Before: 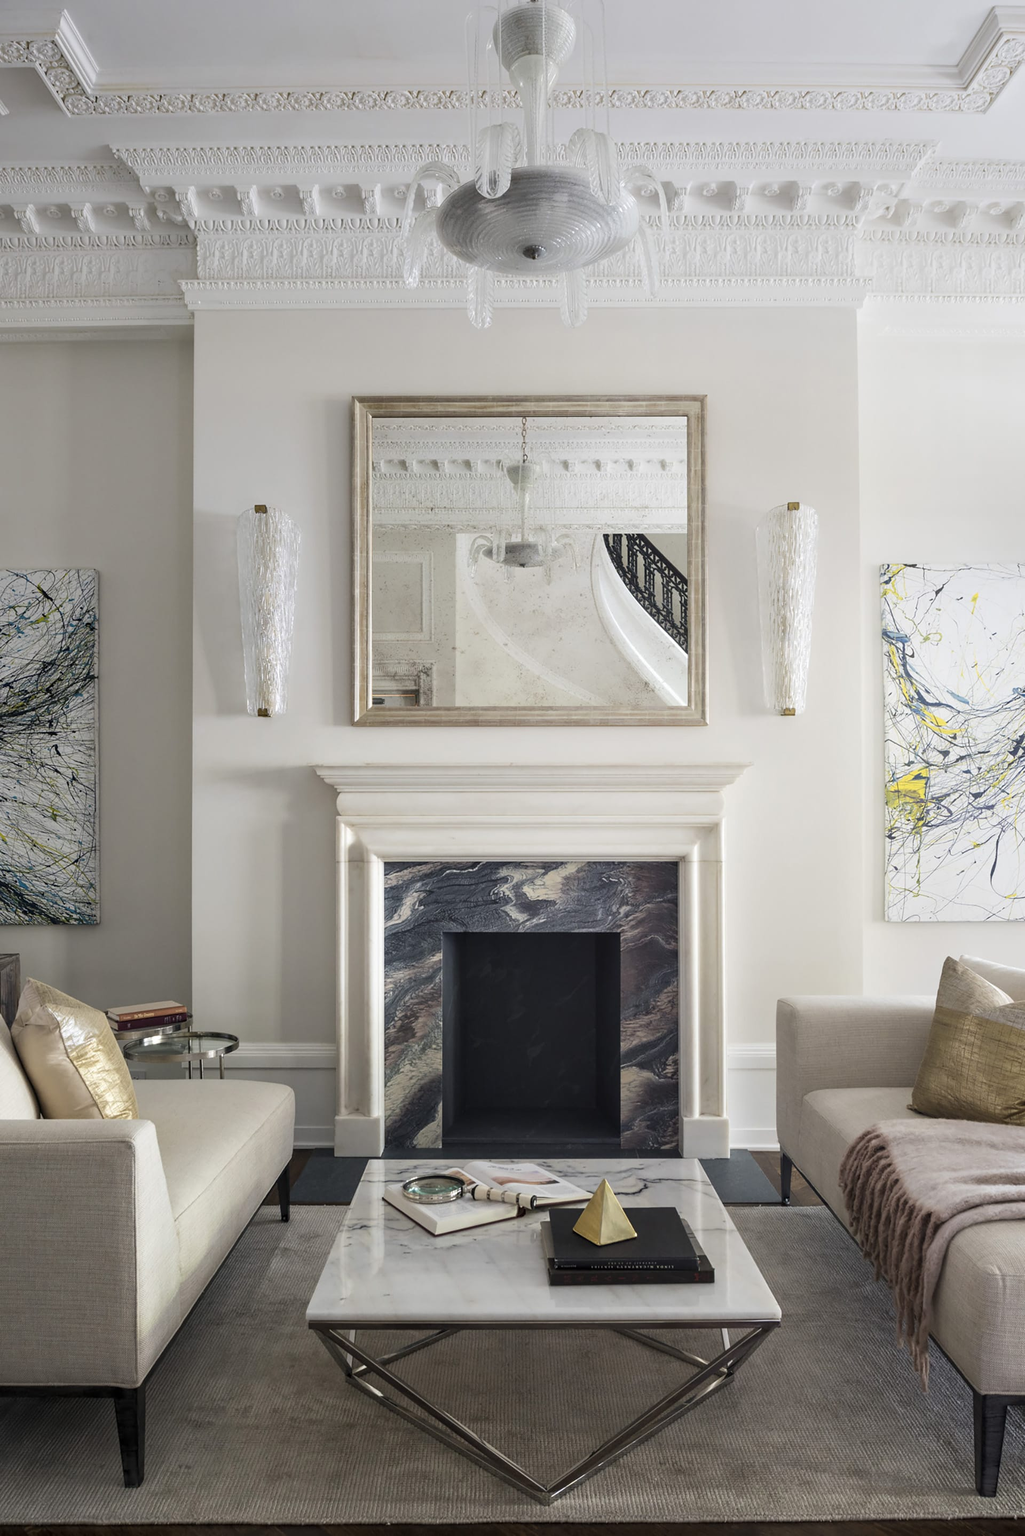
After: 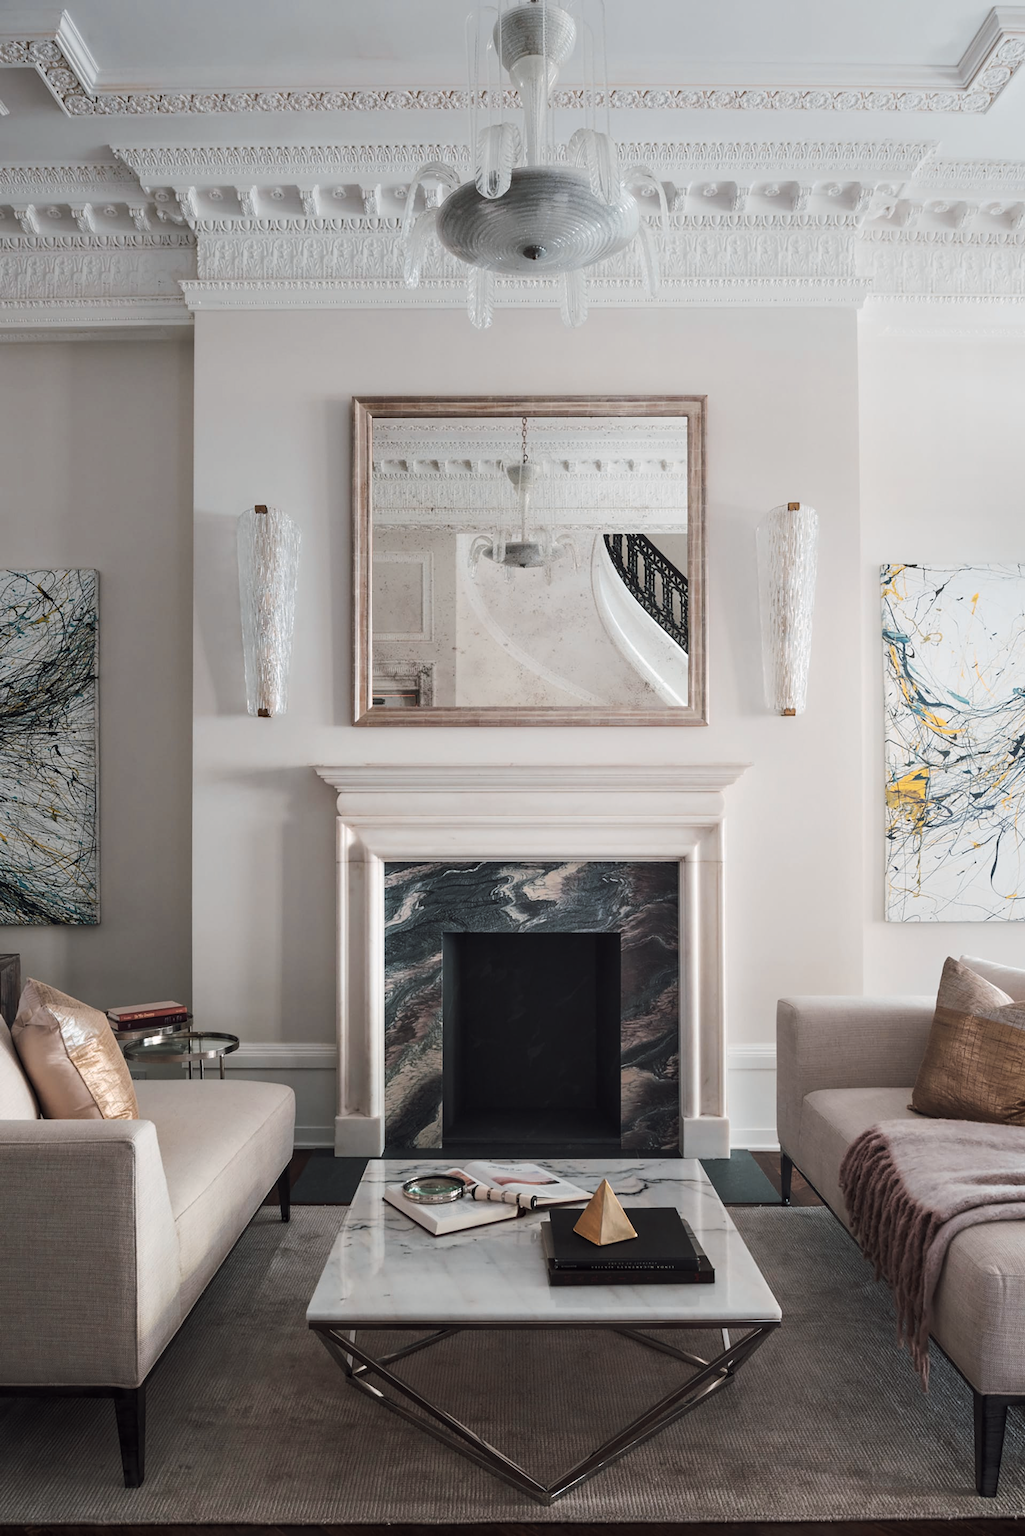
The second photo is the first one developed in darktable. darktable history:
tone curve: curves: ch0 [(0, 0) (0.003, 0.006) (0.011, 0.01) (0.025, 0.017) (0.044, 0.029) (0.069, 0.043) (0.1, 0.064) (0.136, 0.091) (0.177, 0.128) (0.224, 0.162) (0.277, 0.206) (0.335, 0.258) (0.399, 0.324) (0.468, 0.404) (0.543, 0.499) (0.623, 0.595) (0.709, 0.693) (0.801, 0.786) (0.898, 0.883) (1, 1)], preserve colors none
color look up table: target L [94.2, 92.72, 92.44, 85.39, 81.03, 80.41, 71.25, 58.98, 54.61, 44.62, 41.17, 4.481, 200.19, 69.71, 61.88, 55.81, 53.85, 53.64, 45.49, 41.65, 39.99, 36.11, 25.02, 21.4, 6.842, 85.98, 79.41, 68.22, 67.07, 55.43, 49.18, 56.02, 51.09, 49.98, 48.07, 35.98, 49.3, 42.55, 24.44, 32.09, 24.85, 9.863, 3.747, 80.06, 77.87, 62.85, 61.38, 51.47, 35.63], target a [-7.074, -19.05, -26.64, 8.848, -42.24, -39.65, -29.98, 1.534, -5.164, -24.45, 3.644, -0.939, 0, 36.71, 58.57, 63.27, 66.52, 66.93, 26.39, 54.08, 38.8, 51.47, 30.05, 37.47, 22.03, -0.342, -0.491, 48, 42.79, 70.27, 64.42, -10.7, 64.55, 11.95, 19.6, 53.85, -3.229, 5.847, 40.93, 2.952, -6.969, 26.22, 14.26, -35.76, -41.58, -8.55, -19.81, -21.31, -8.094], target b [81.32, 59.04, 4.448, 38.41, 20.48, 65.22, 9.674, 46.6, 12.79, 22.28, 28.97, 1.365, 0, 11.36, 60.33, 24.04, 62.29, 36.39, 11.74, 14.45, 43.22, 45.53, 7.939, 28.08, 10.17, -0.122, -21.35, -14.14, -35.1, -18.59, -49.19, -36.51, -7.165, -49.79, -17.14, -32.47, -40.14, -46.26, -58.35, -34.46, -22.45, -49.16, -18.8, -20.76, -11.48, -8.125, -28.4, -12.33, -0.122], num patches 49
